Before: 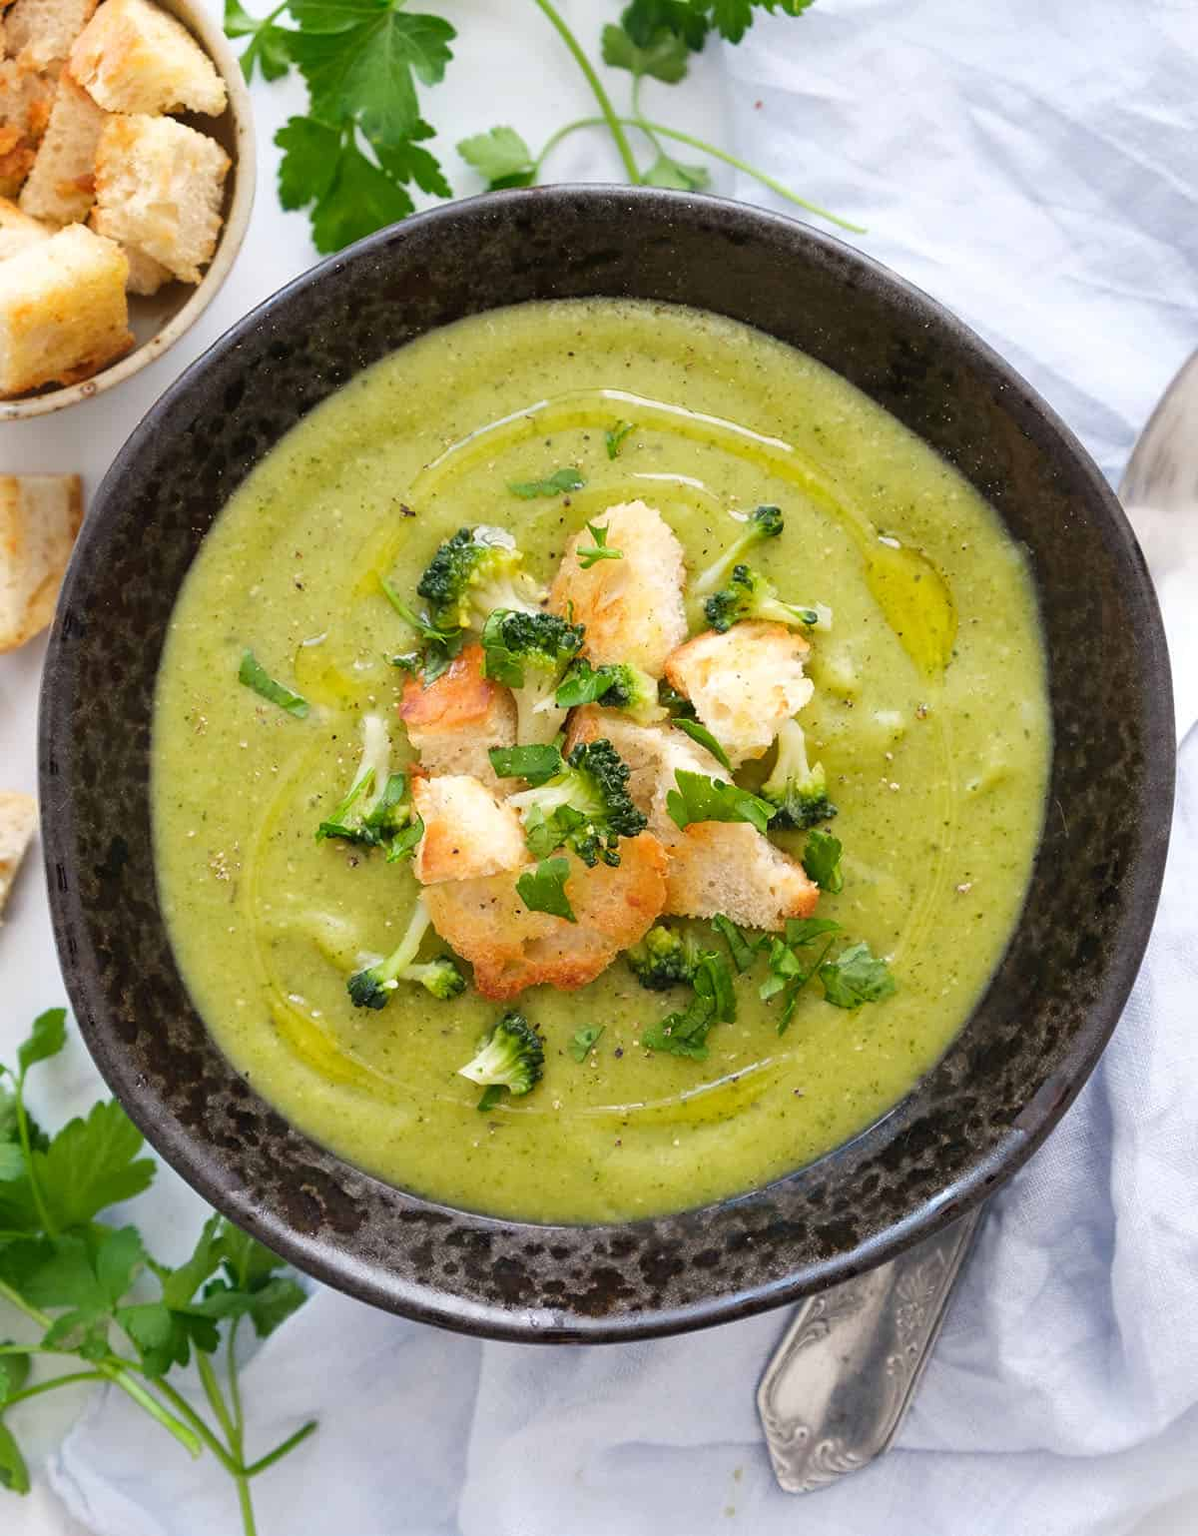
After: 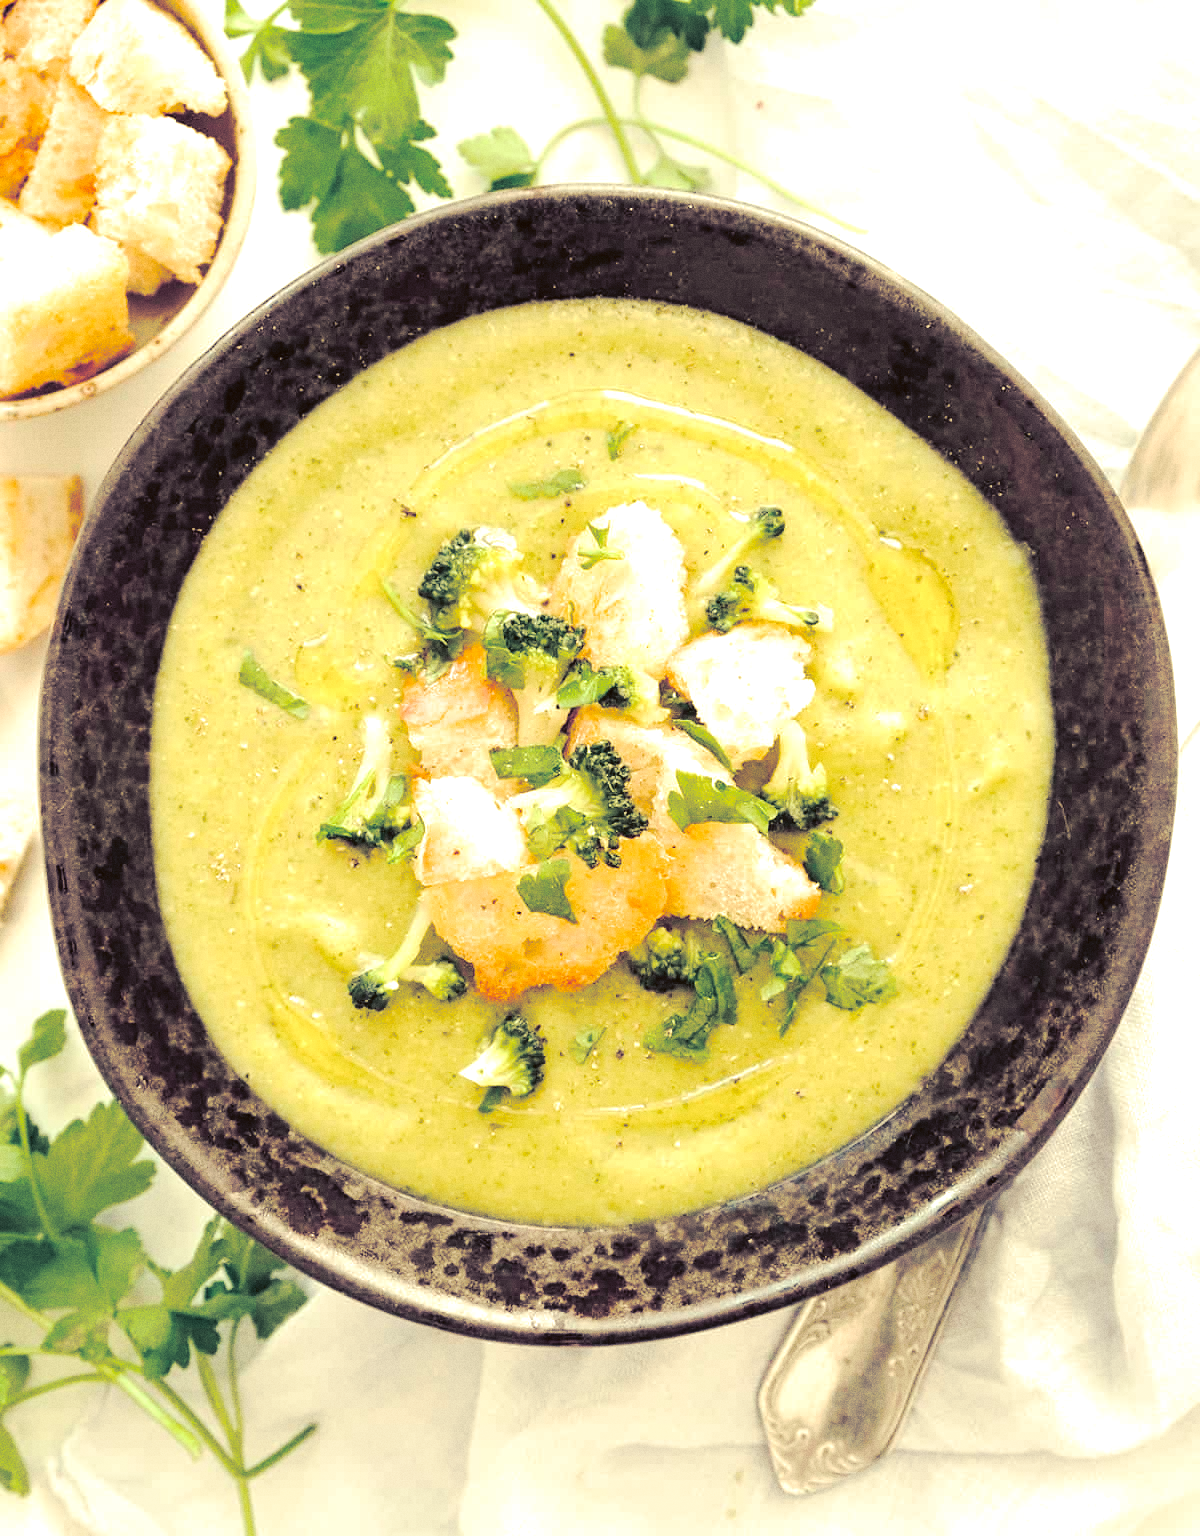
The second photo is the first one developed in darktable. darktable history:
contrast brightness saturation: saturation -0.05
crop: bottom 0.071%
exposure: black level correction 0, exposure 0.7 EV, compensate exposure bias true, compensate highlight preservation false
grain: coarseness 0.09 ISO
split-toning: shadows › hue 230.4°
white balance: red 1.138, green 0.996, blue 0.812
tone curve: curves: ch0 [(0, 0) (0.003, 0.058) (0.011, 0.059) (0.025, 0.061) (0.044, 0.067) (0.069, 0.084) (0.1, 0.102) (0.136, 0.124) (0.177, 0.171) (0.224, 0.246) (0.277, 0.324) (0.335, 0.411) (0.399, 0.509) (0.468, 0.605) (0.543, 0.688) (0.623, 0.738) (0.709, 0.798) (0.801, 0.852) (0.898, 0.911) (1, 1)], preserve colors none
color correction: highlights a* -5.94, highlights b* 9.48, shadows a* 10.12, shadows b* 23.94
